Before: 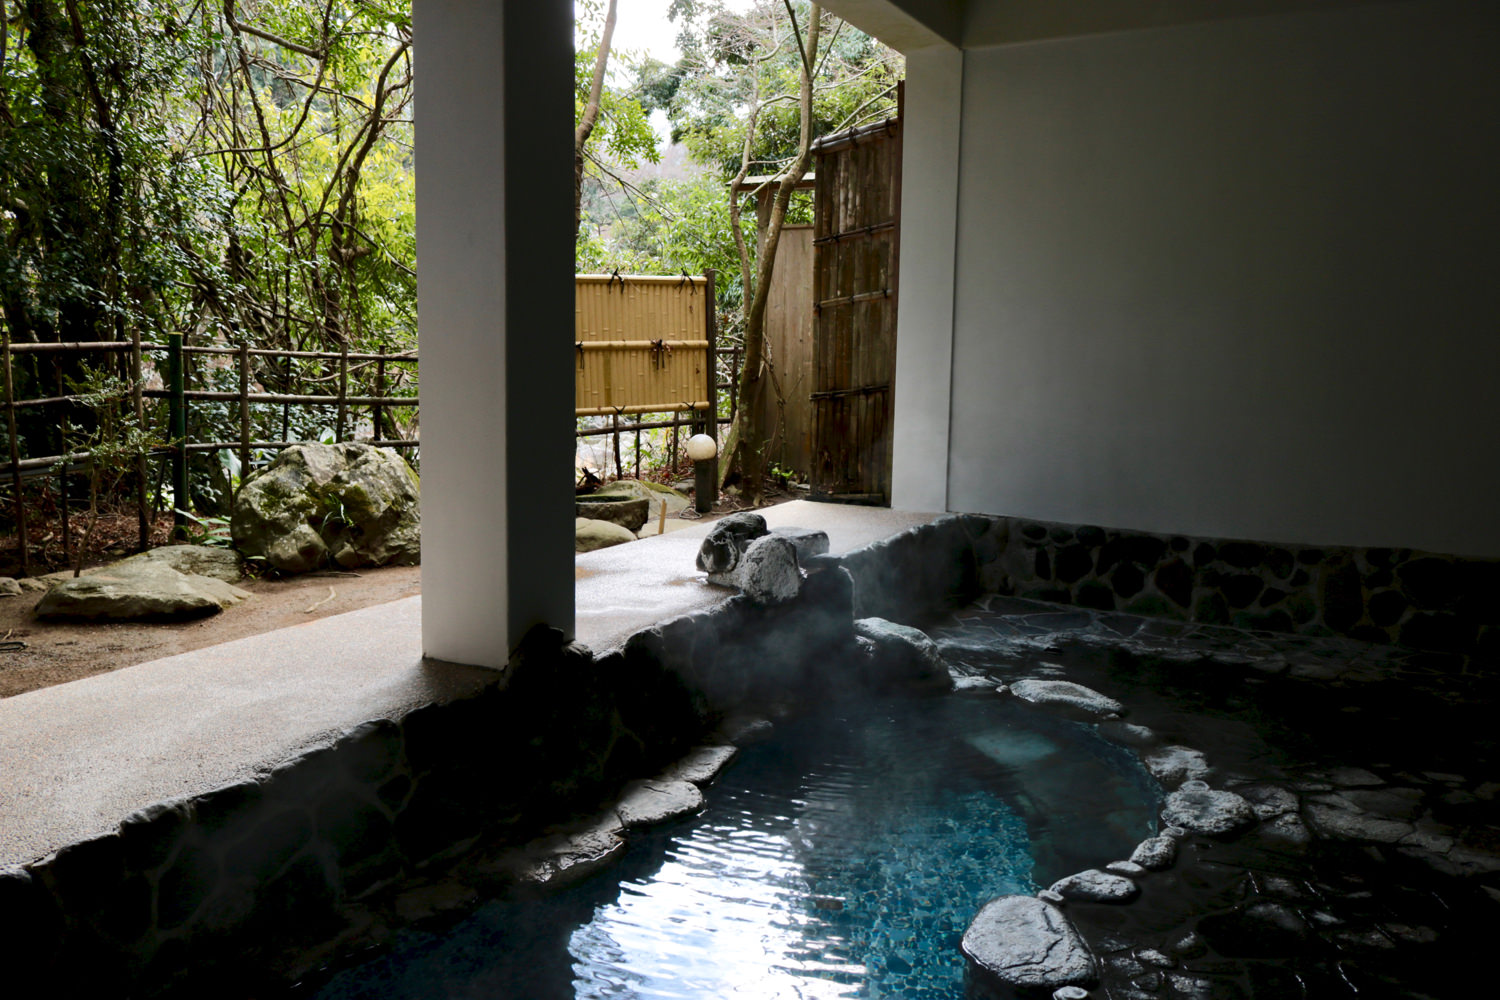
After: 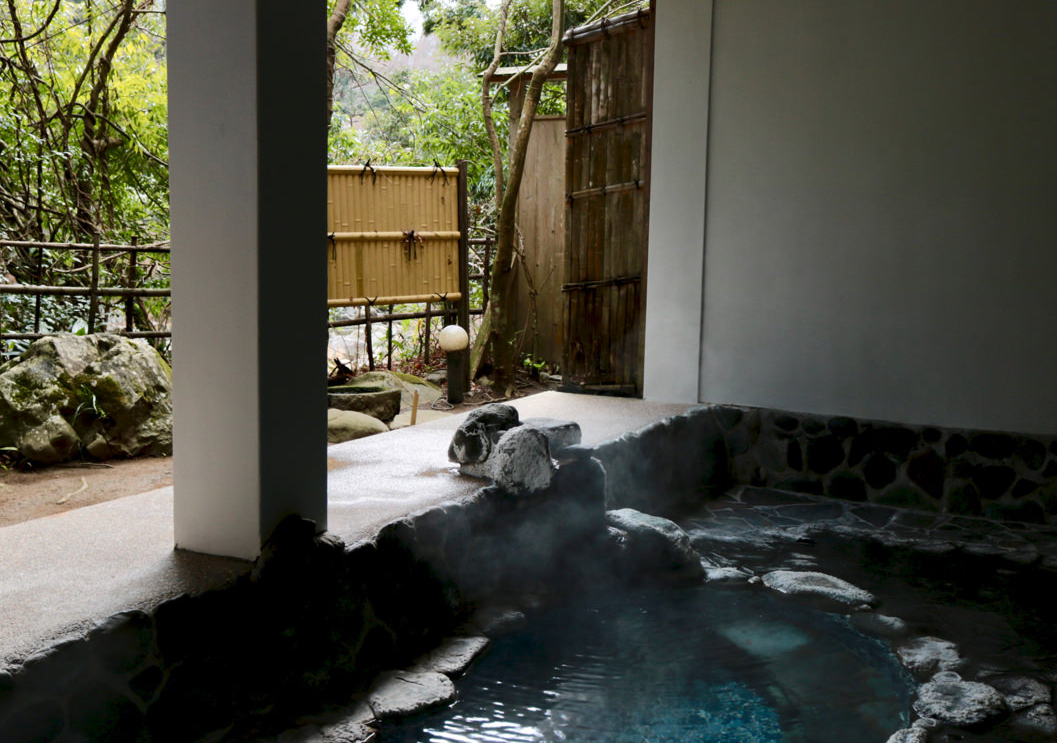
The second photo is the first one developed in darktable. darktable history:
crop and rotate: left 16.575%, top 10.92%, right 12.9%, bottom 14.704%
